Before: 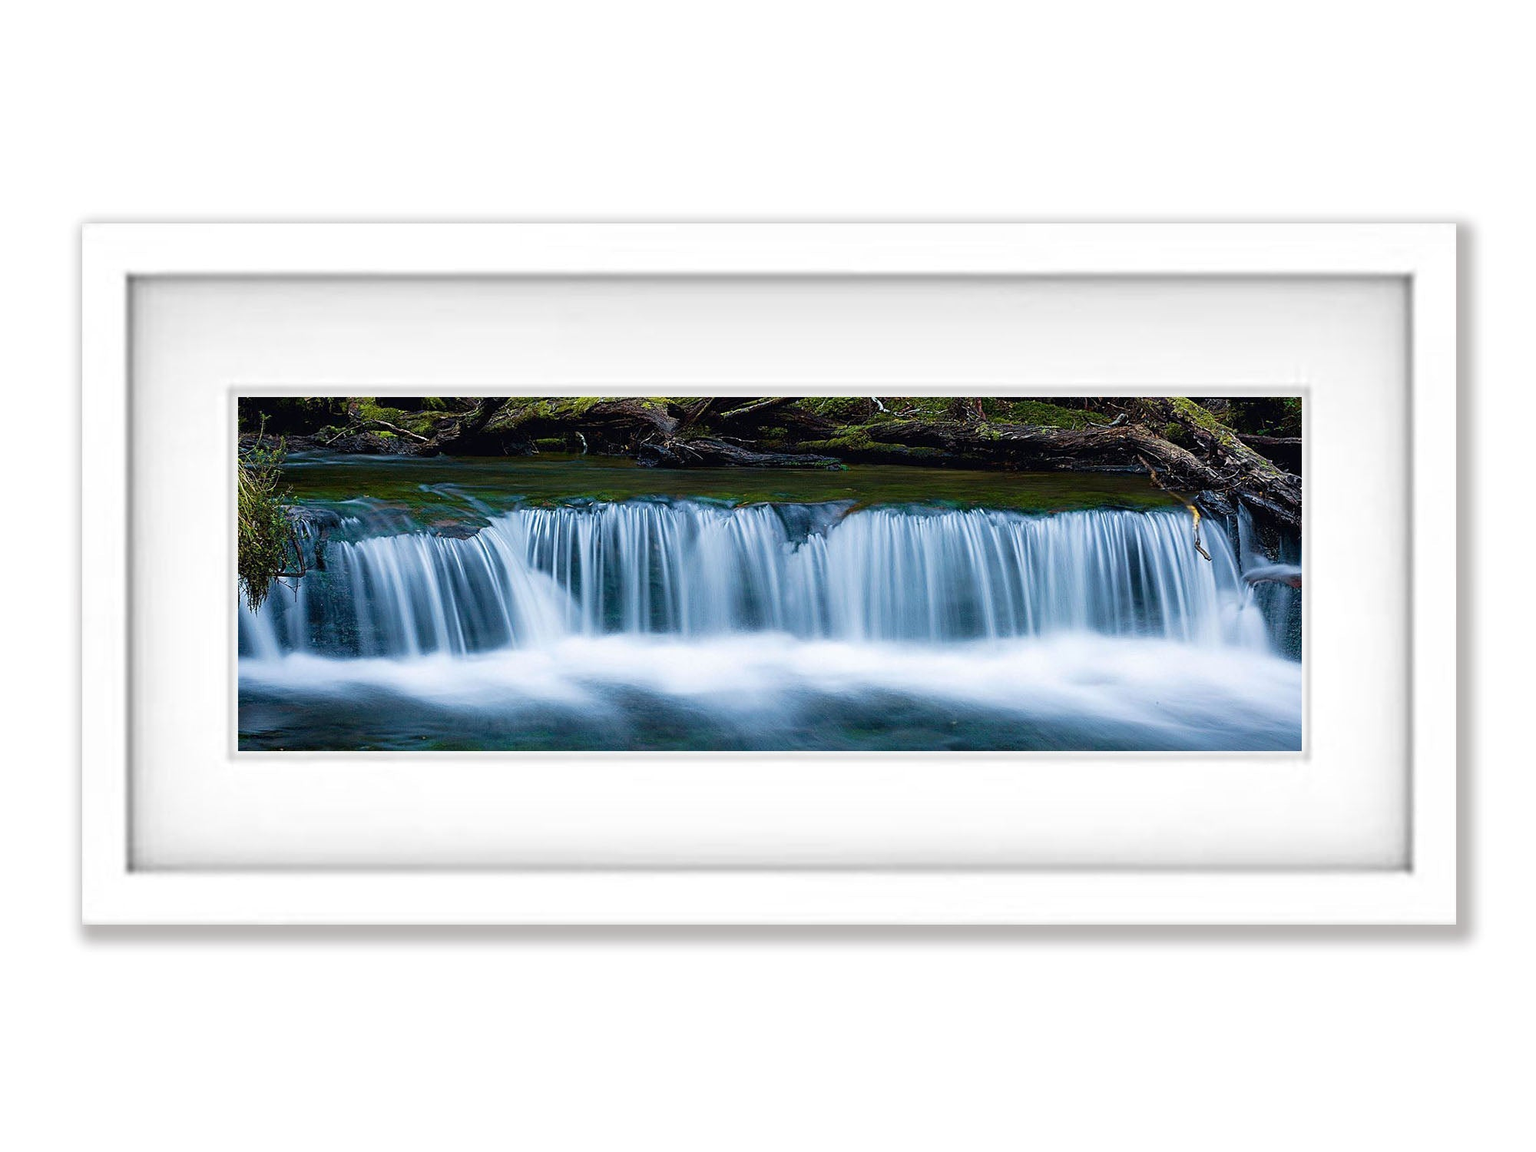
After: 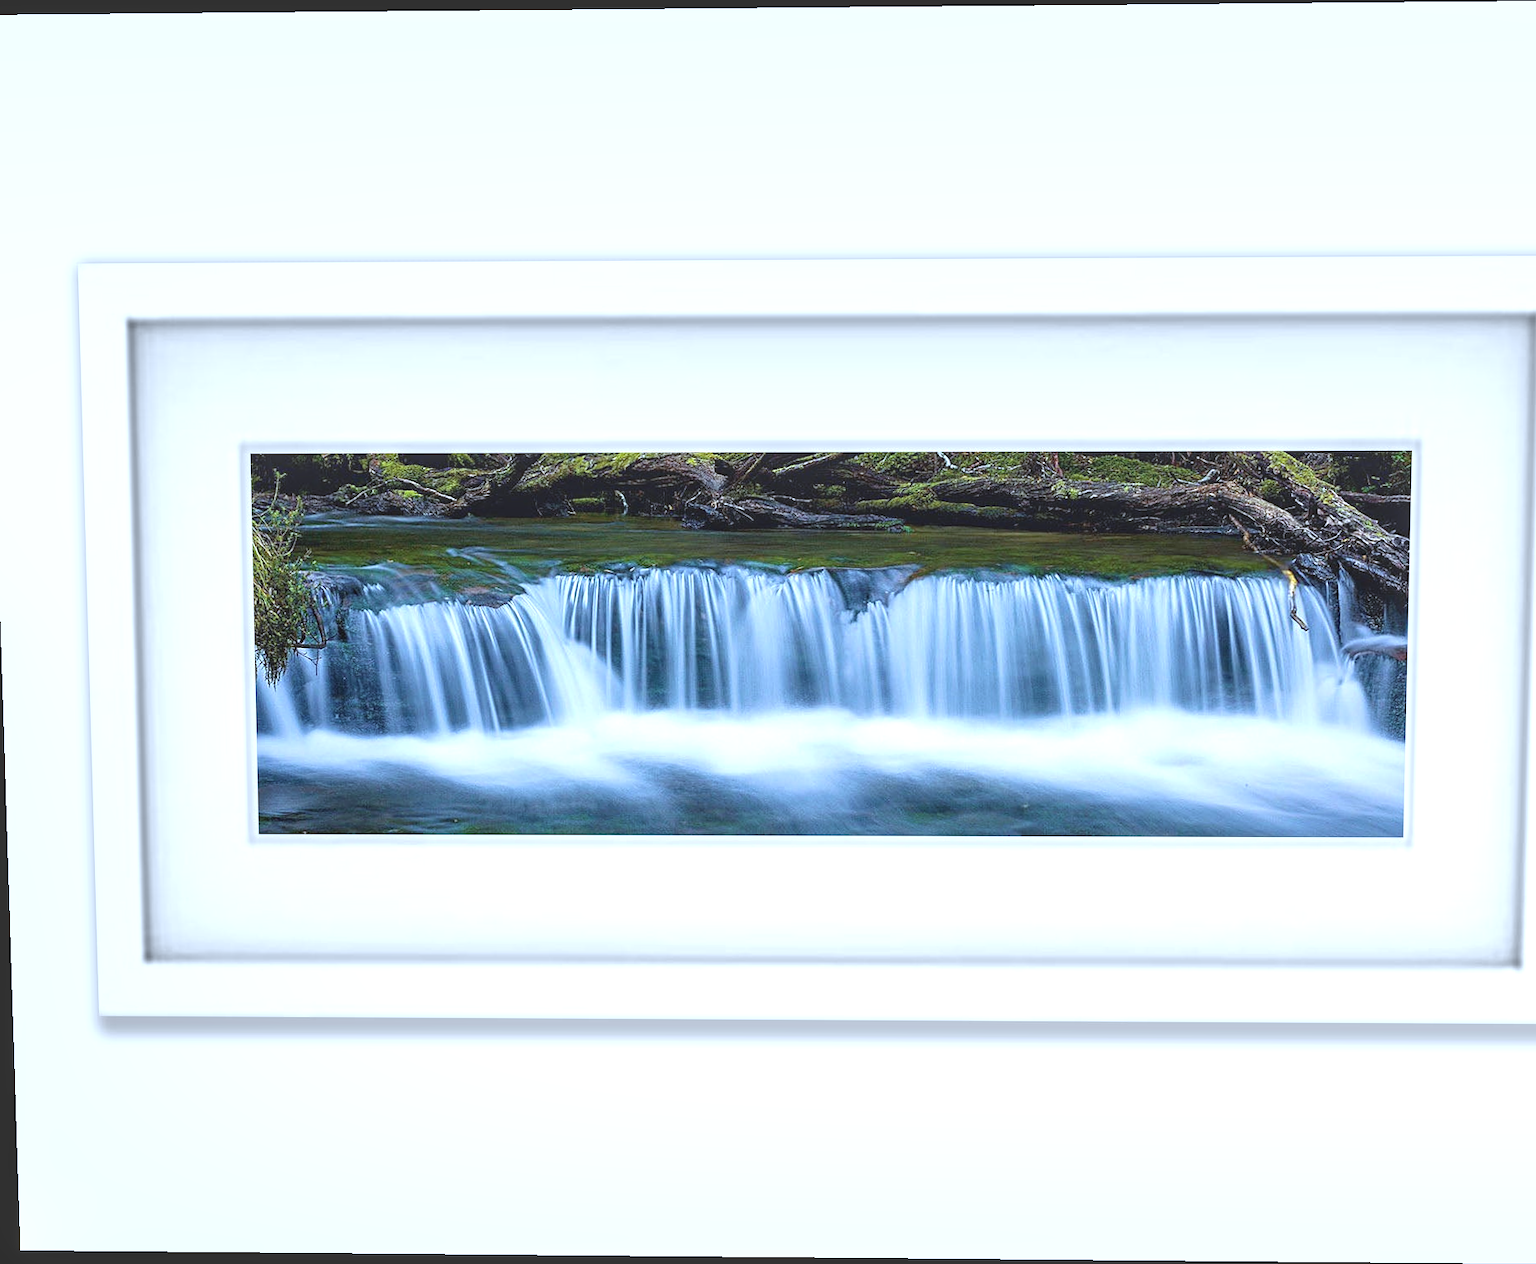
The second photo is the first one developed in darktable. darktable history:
exposure: black level correction 0, exposure 0.7 EV, compensate exposure bias true, compensate highlight preservation false
white balance: red 0.924, blue 1.095
rotate and perspective: lens shift (vertical) 0.048, lens shift (horizontal) -0.024, automatic cropping off
contrast brightness saturation: contrast -0.15, brightness 0.05, saturation -0.12
crop and rotate: left 1.088%, right 8.807%
local contrast: on, module defaults
